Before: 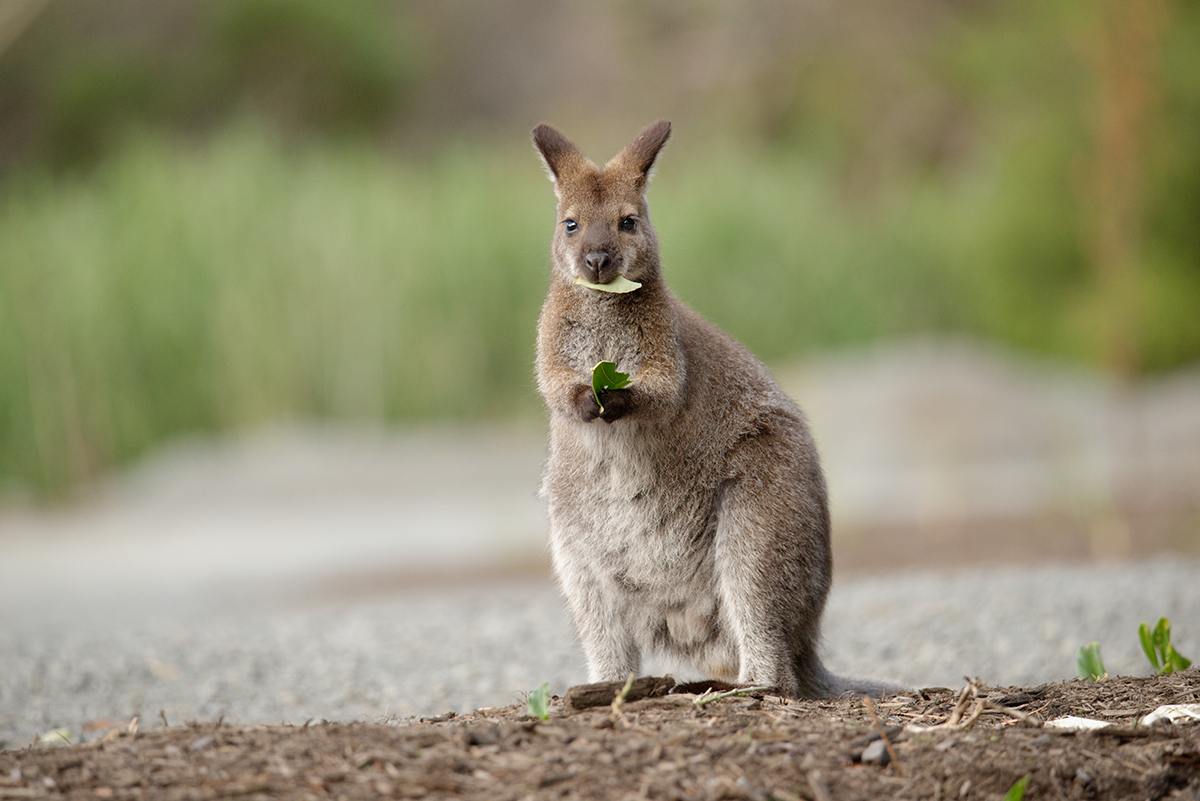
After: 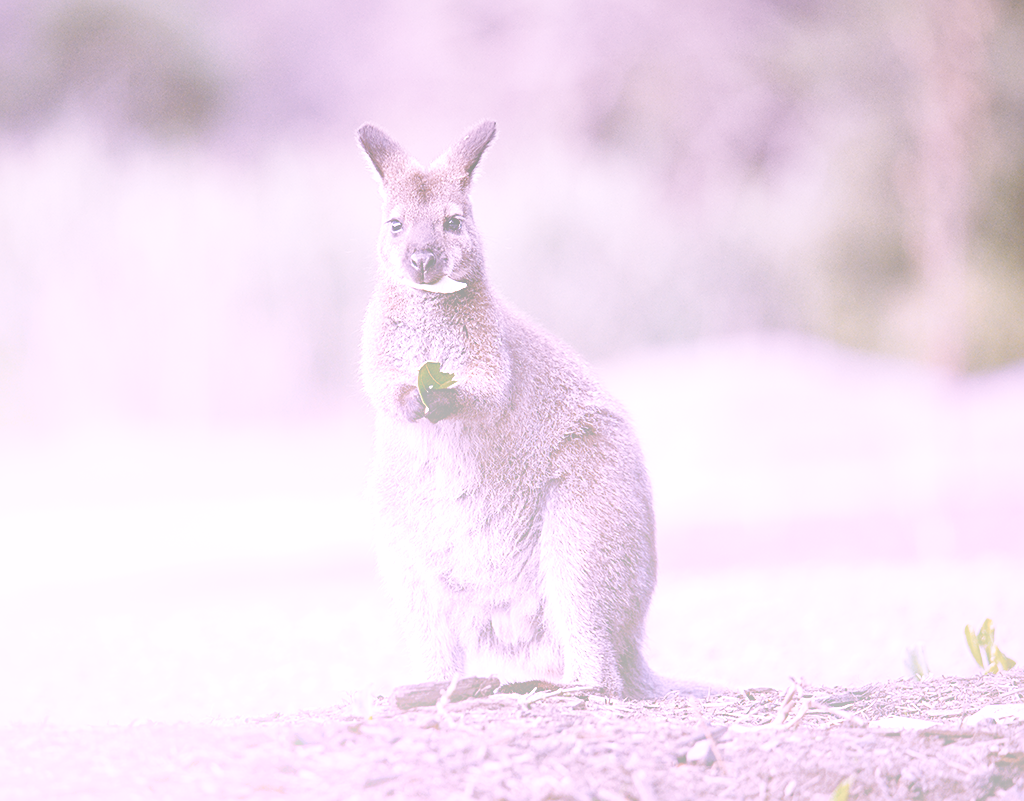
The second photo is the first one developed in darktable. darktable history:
sharpen: on, module defaults
base curve: curves: ch0 [(0, 0) (0.028, 0.03) (0.121, 0.232) (0.46, 0.748) (0.859, 0.968) (1, 1)], preserve colors none
shadows and highlights: low approximation 0.01, soften with gaussian
white balance: red 1.502, blue 2.365
levels: levels [0, 0.492, 0.984]
tone curve: color space Lab, linked channels, preserve colors none
local contrast: mode bilateral grid, contrast 20, coarseness 50, detail 130%, midtone range 0.2
color correction: saturation 0.3
bloom: size 38%, threshold 95%, strength 30%
local contrast "1": mode bilateral grid, contrast 20, coarseness 18, detail 152%, midtone range 0.2 | blend: blend mode normal (obsolete, clamping), opacity 100%; mask: uniform (no mask)
raw denoise: x [[0, 0.25, 0.5, 0.75, 1] ×4]
crop and rotate: left 14.584%
